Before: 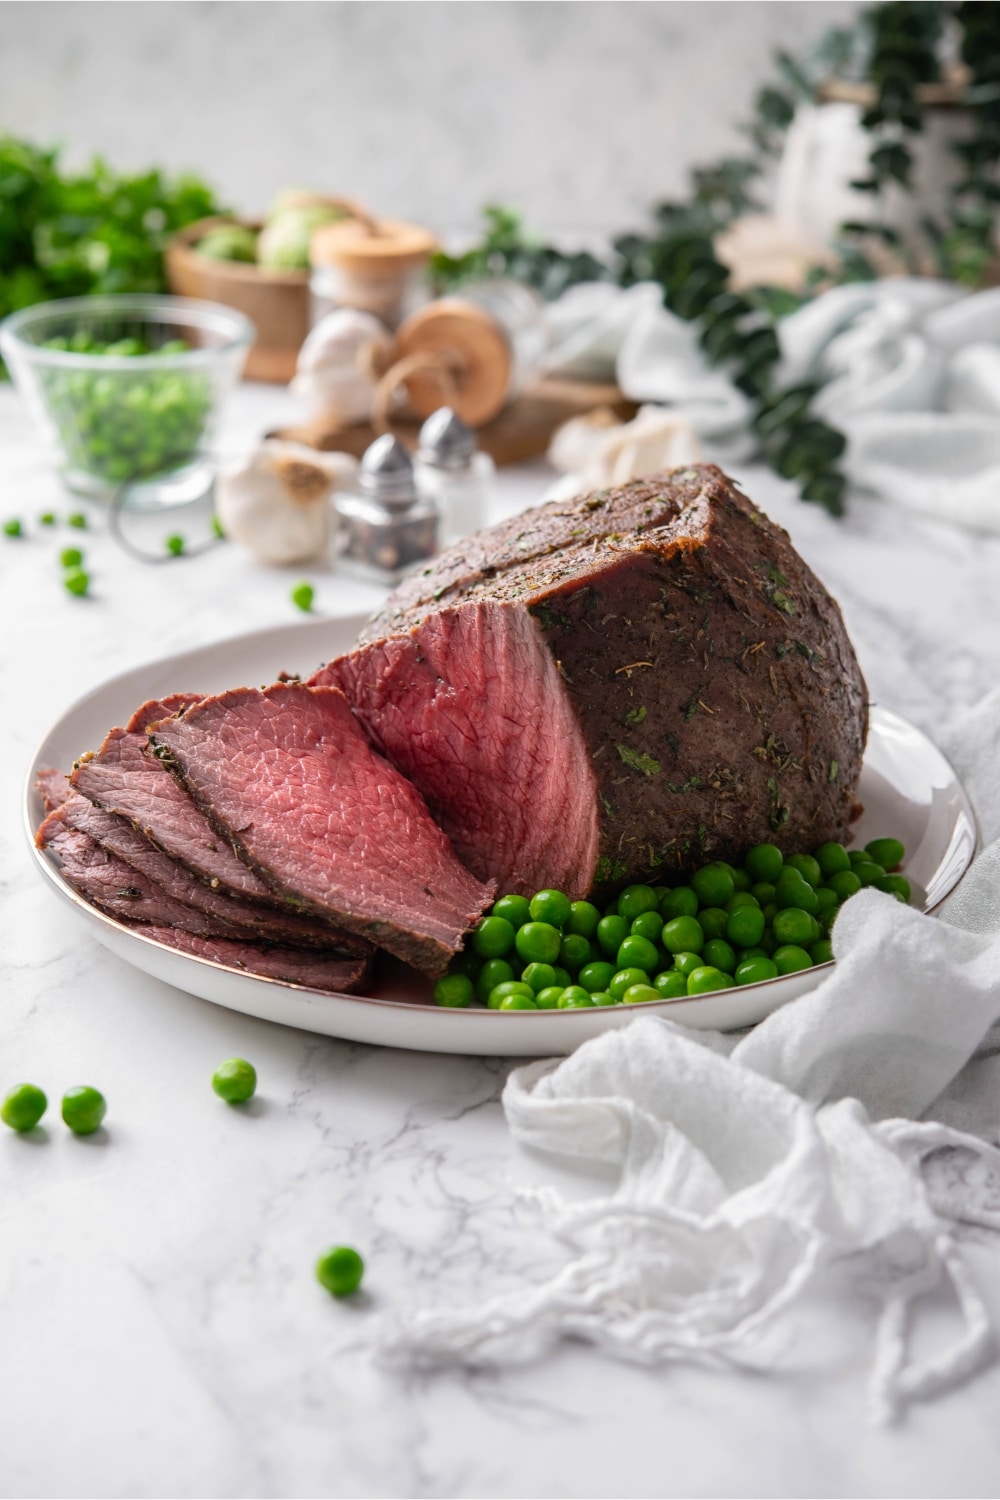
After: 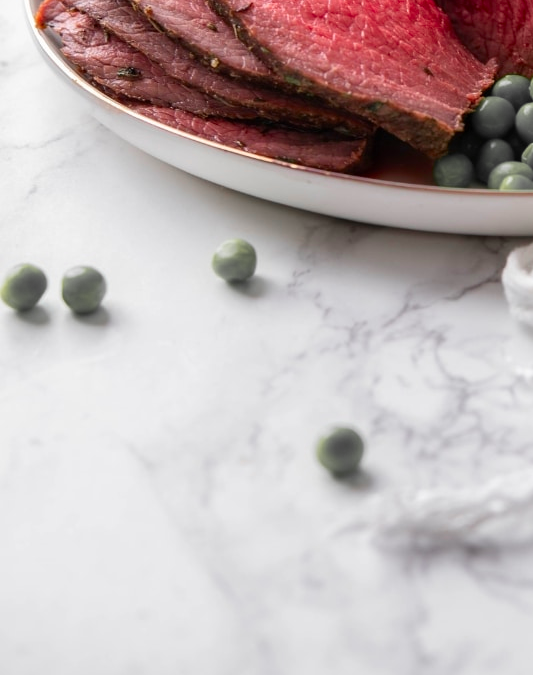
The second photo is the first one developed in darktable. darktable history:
exposure: compensate highlight preservation false
white balance: emerald 1
color zones: curves: ch1 [(0, 0.679) (0.143, 0.647) (0.286, 0.261) (0.378, -0.011) (0.571, 0.396) (0.714, 0.399) (0.857, 0.406) (1, 0.679)]
crop and rotate: top 54.778%, right 46.61%, bottom 0.159%
